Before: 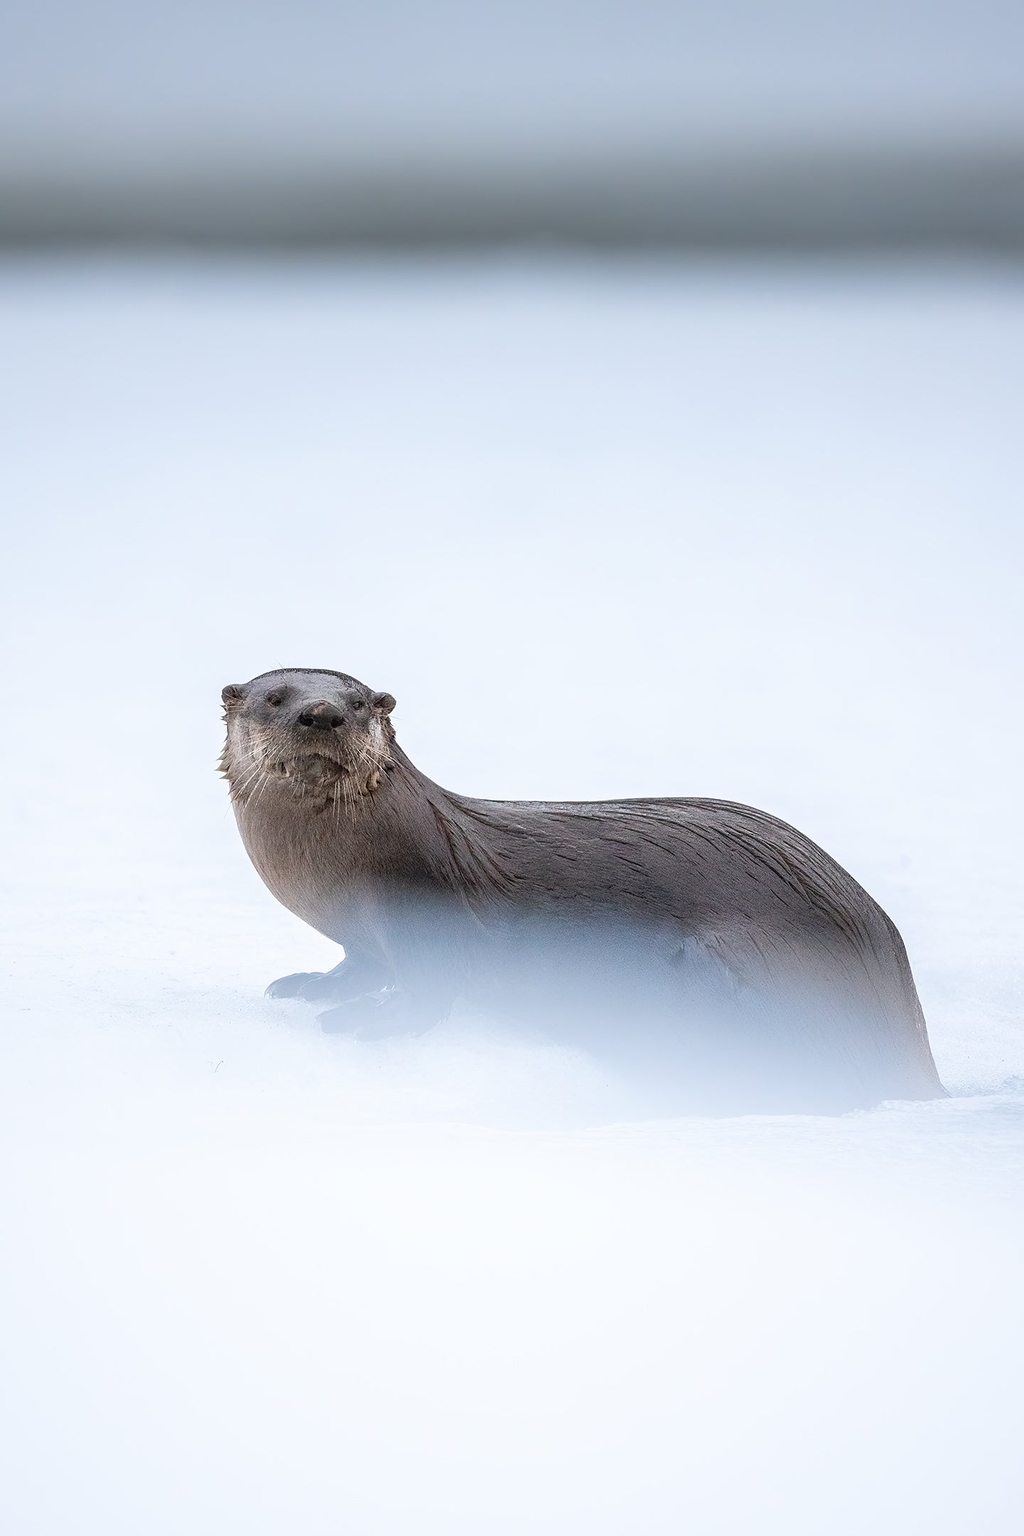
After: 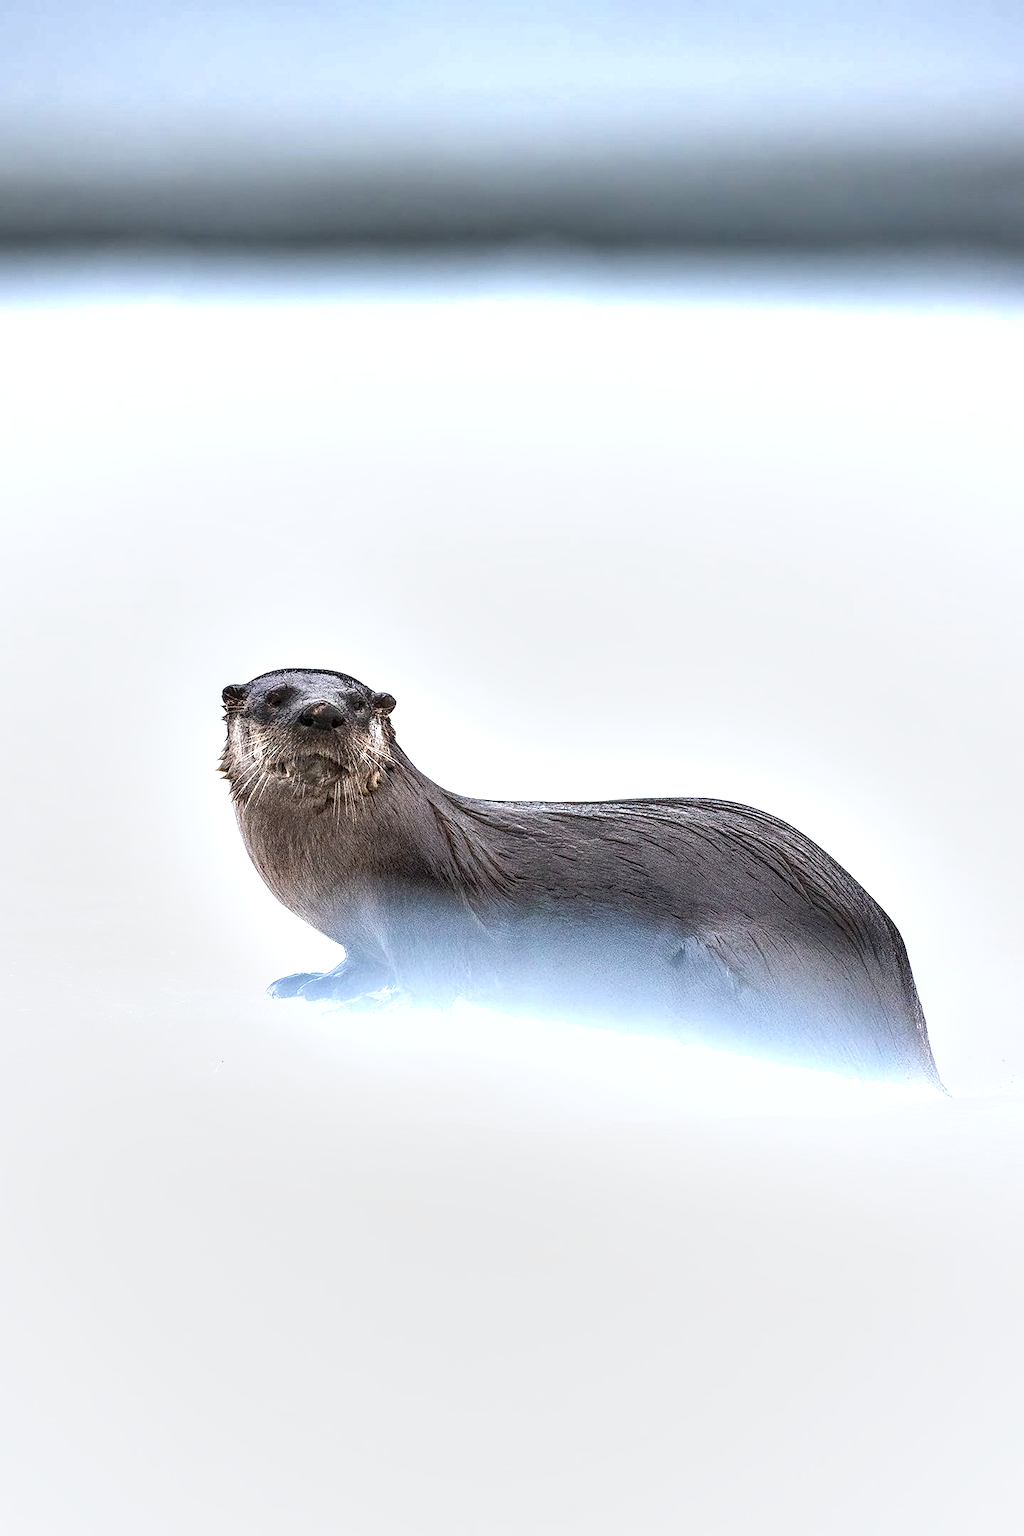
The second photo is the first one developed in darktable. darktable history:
local contrast: highlights 61%, detail 143%, midtone range 0.428
exposure: black level correction 0, exposure 0.7 EV, compensate exposure bias true, compensate highlight preservation false
shadows and highlights: soften with gaussian
